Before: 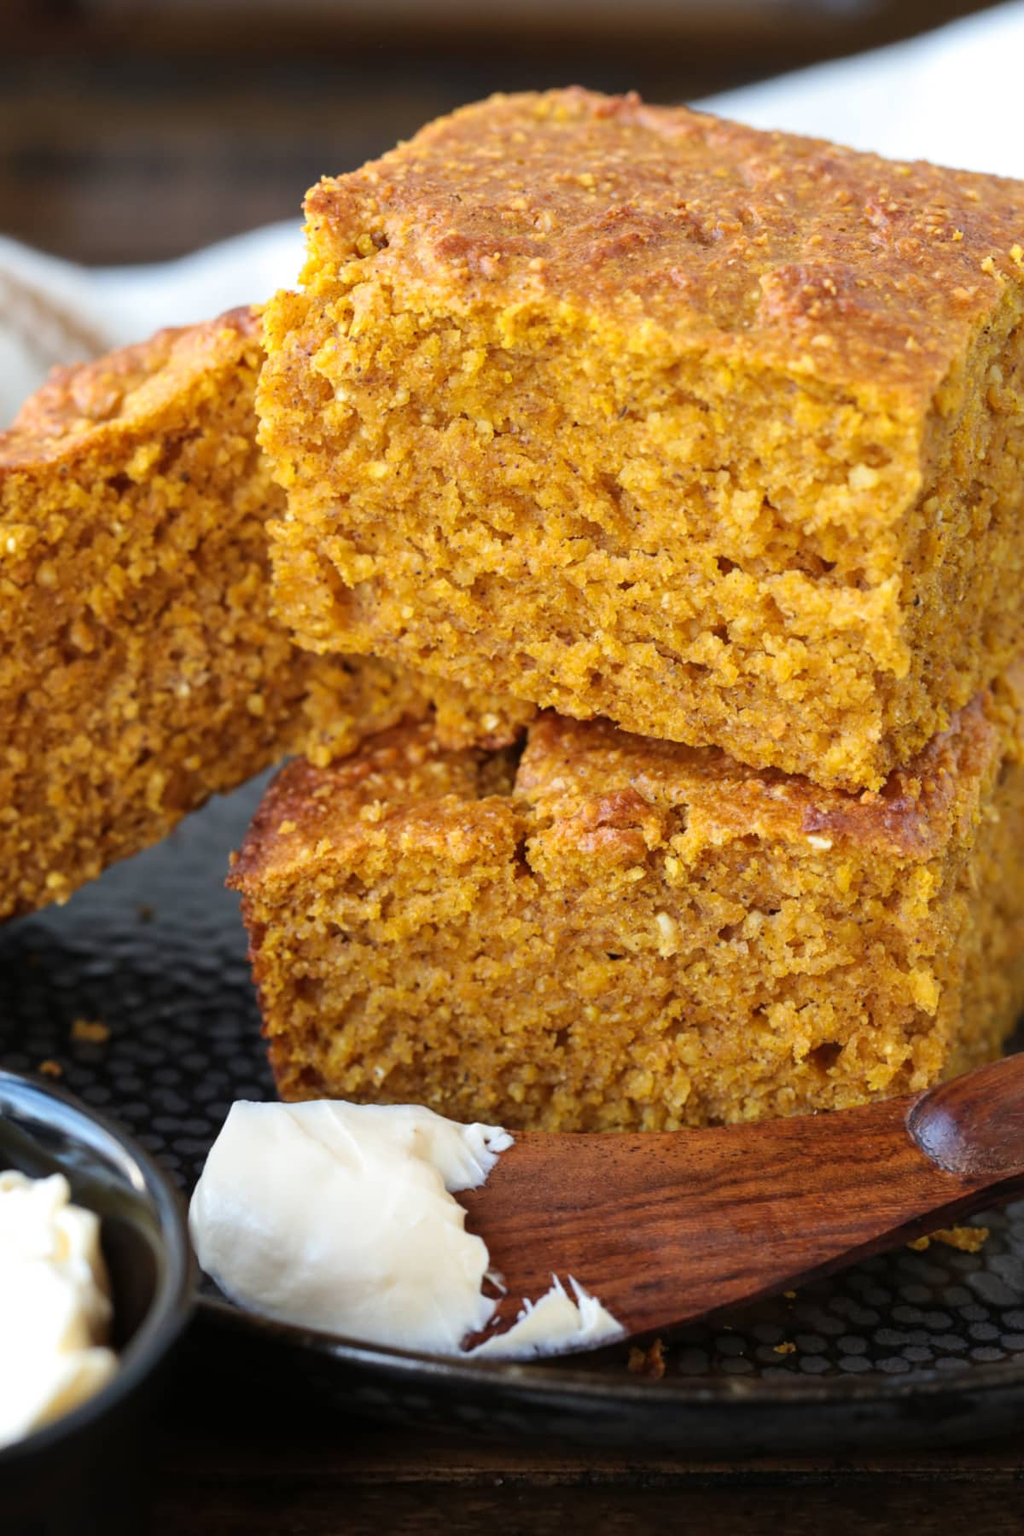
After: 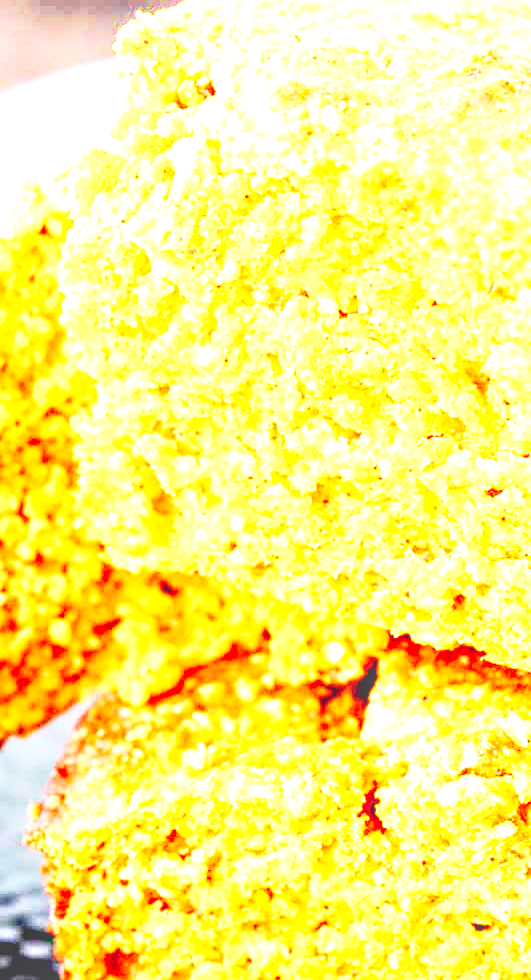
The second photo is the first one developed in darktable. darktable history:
tone curve: curves: ch0 [(0, 0) (0.051, 0.027) (0.096, 0.071) (0.241, 0.247) (0.455, 0.52) (0.594, 0.692) (0.715, 0.845) (0.84, 0.936) (1, 1)]; ch1 [(0, 0) (0.1, 0.038) (0.318, 0.243) (0.399, 0.351) (0.478, 0.469) (0.499, 0.499) (0.534, 0.549) (0.565, 0.605) (0.601, 0.644) (0.666, 0.701) (1, 1)]; ch2 [(0, 0) (0.453, 0.45) (0.479, 0.483) (0.504, 0.499) (0.52, 0.508) (0.561, 0.573) (0.592, 0.617) (0.824, 0.815) (1, 1)], color space Lab, independent channels, preserve colors none
local contrast: highlights 66%, shadows 34%, detail 166%, midtone range 0.2
exposure: black level correction 0.015, exposure 1.777 EV, compensate highlight preservation false
crop: left 20.057%, top 10.783%, right 35.69%, bottom 34.723%
base curve: curves: ch0 [(0, 0) (0.007, 0.004) (0.027, 0.03) (0.046, 0.07) (0.207, 0.54) (0.442, 0.872) (0.673, 0.972) (1, 1)], preserve colors none
